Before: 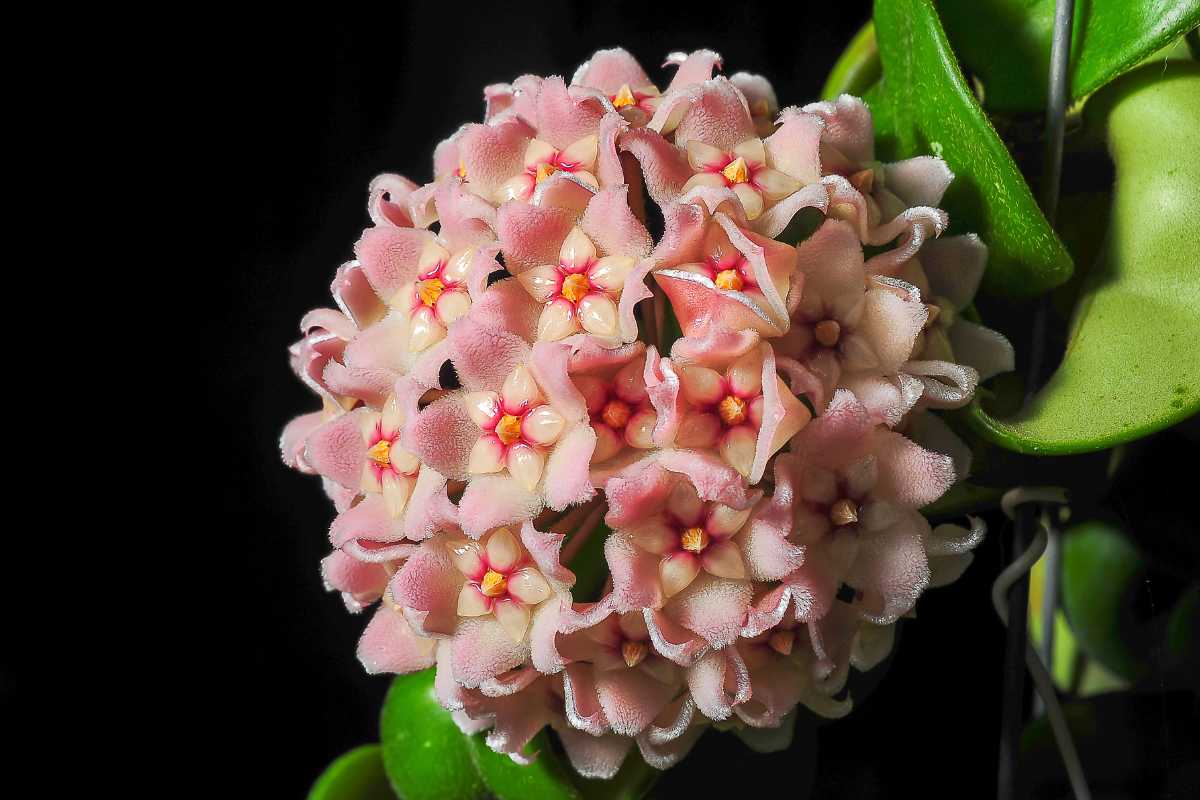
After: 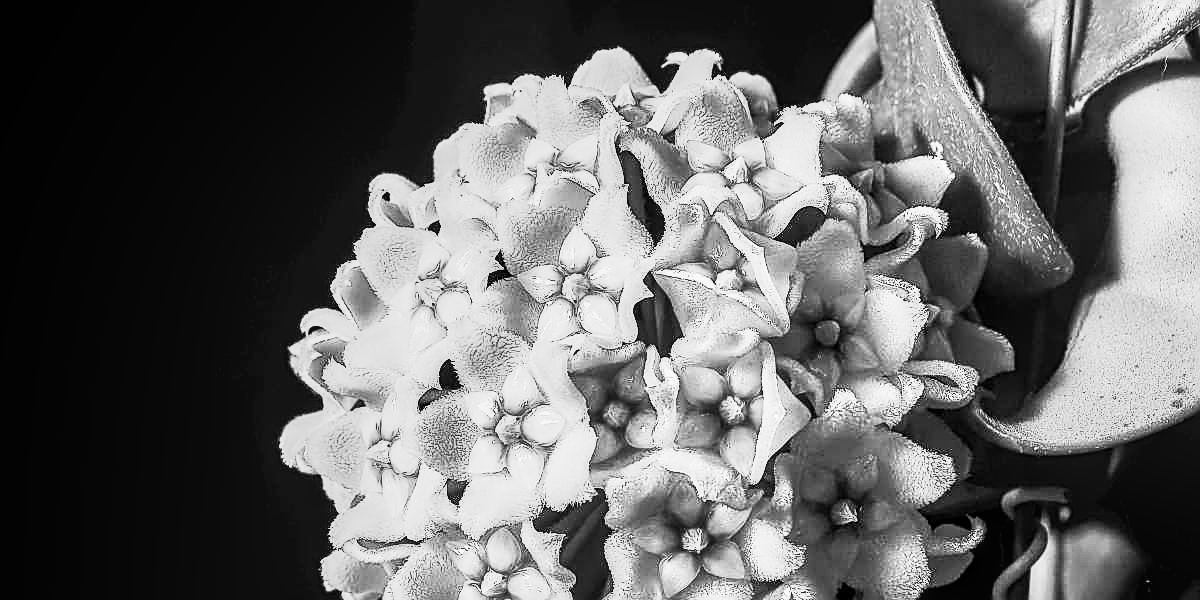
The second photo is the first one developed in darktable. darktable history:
tone equalizer: -7 EV 0.112 EV
contrast brightness saturation: contrast 0.535, brightness 0.452, saturation -0.998
sharpen: amount 0.914
crop: bottom 24.935%
shadows and highlights: low approximation 0.01, soften with gaussian
local contrast: on, module defaults
exposure: exposure 0.201 EV, compensate highlight preservation false
filmic rgb: middle gray luminance 18.21%, black relative exposure -9.03 EV, white relative exposure 3.7 EV, target black luminance 0%, hardness 4.91, latitude 67.89%, contrast 0.945, highlights saturation mix 18.52%, shadows ↔ highlights balance 20.9%
